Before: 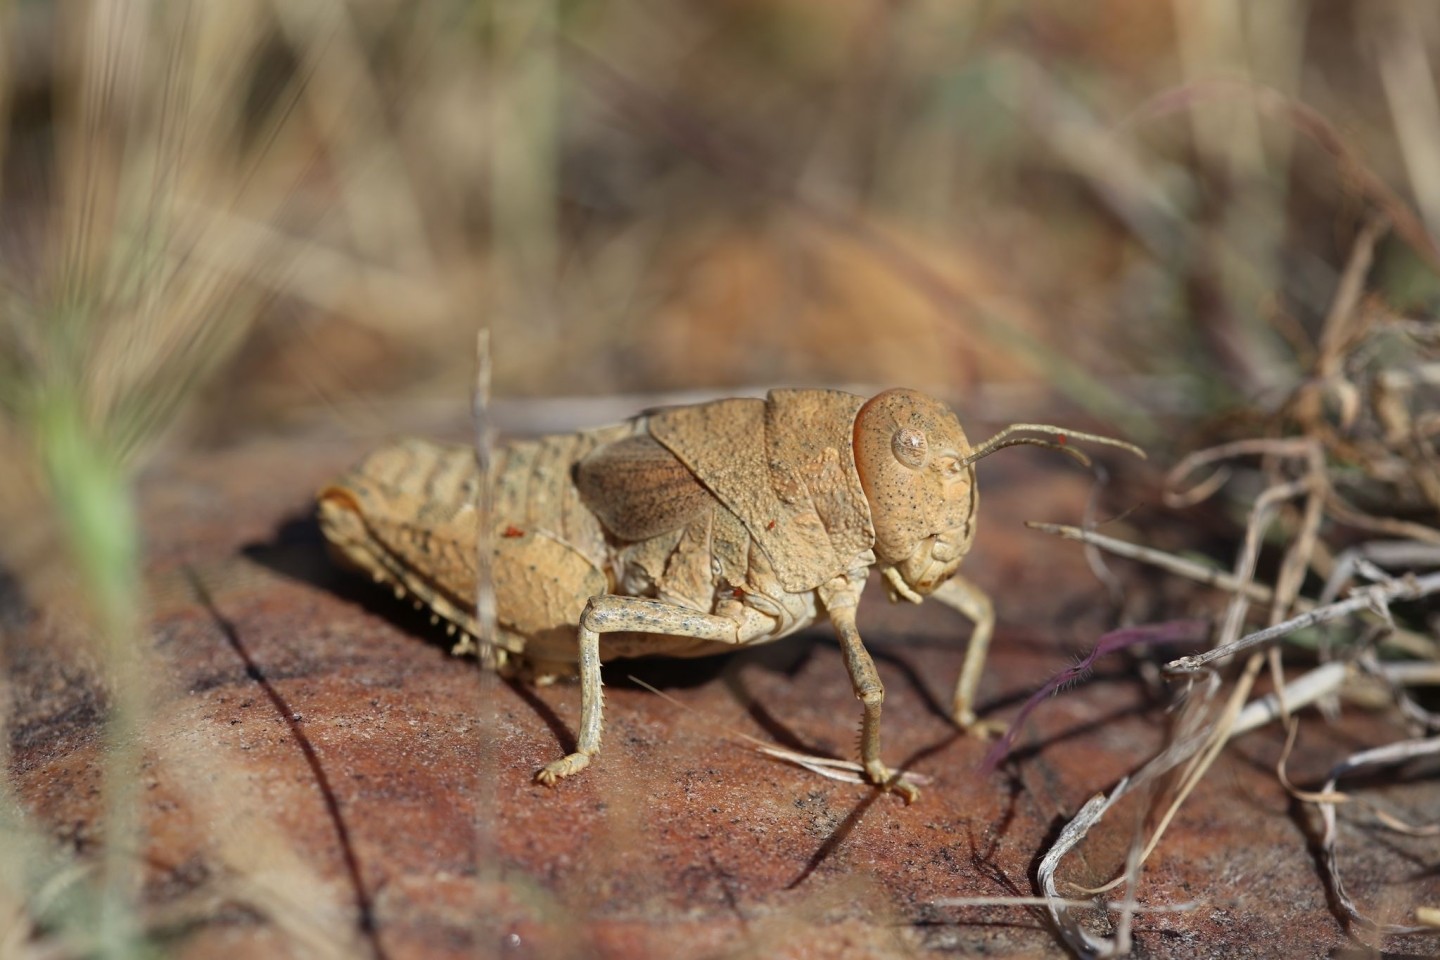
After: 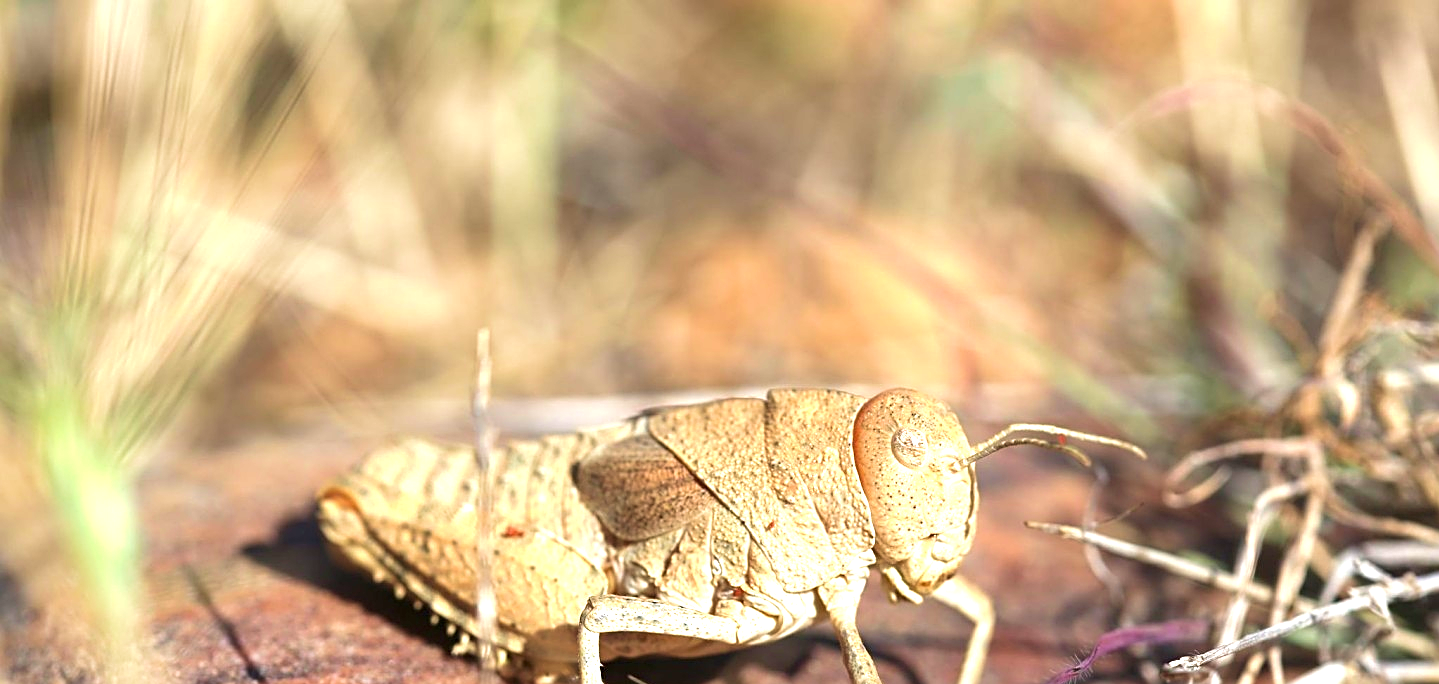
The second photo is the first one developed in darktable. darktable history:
crop: right 0.001%, bottom 28.749%
sharpen: on, module defaults
exposure: black level correction 0, exposure 1.475 EV, compensate highlight preservation false
velvia: on, module defaults
